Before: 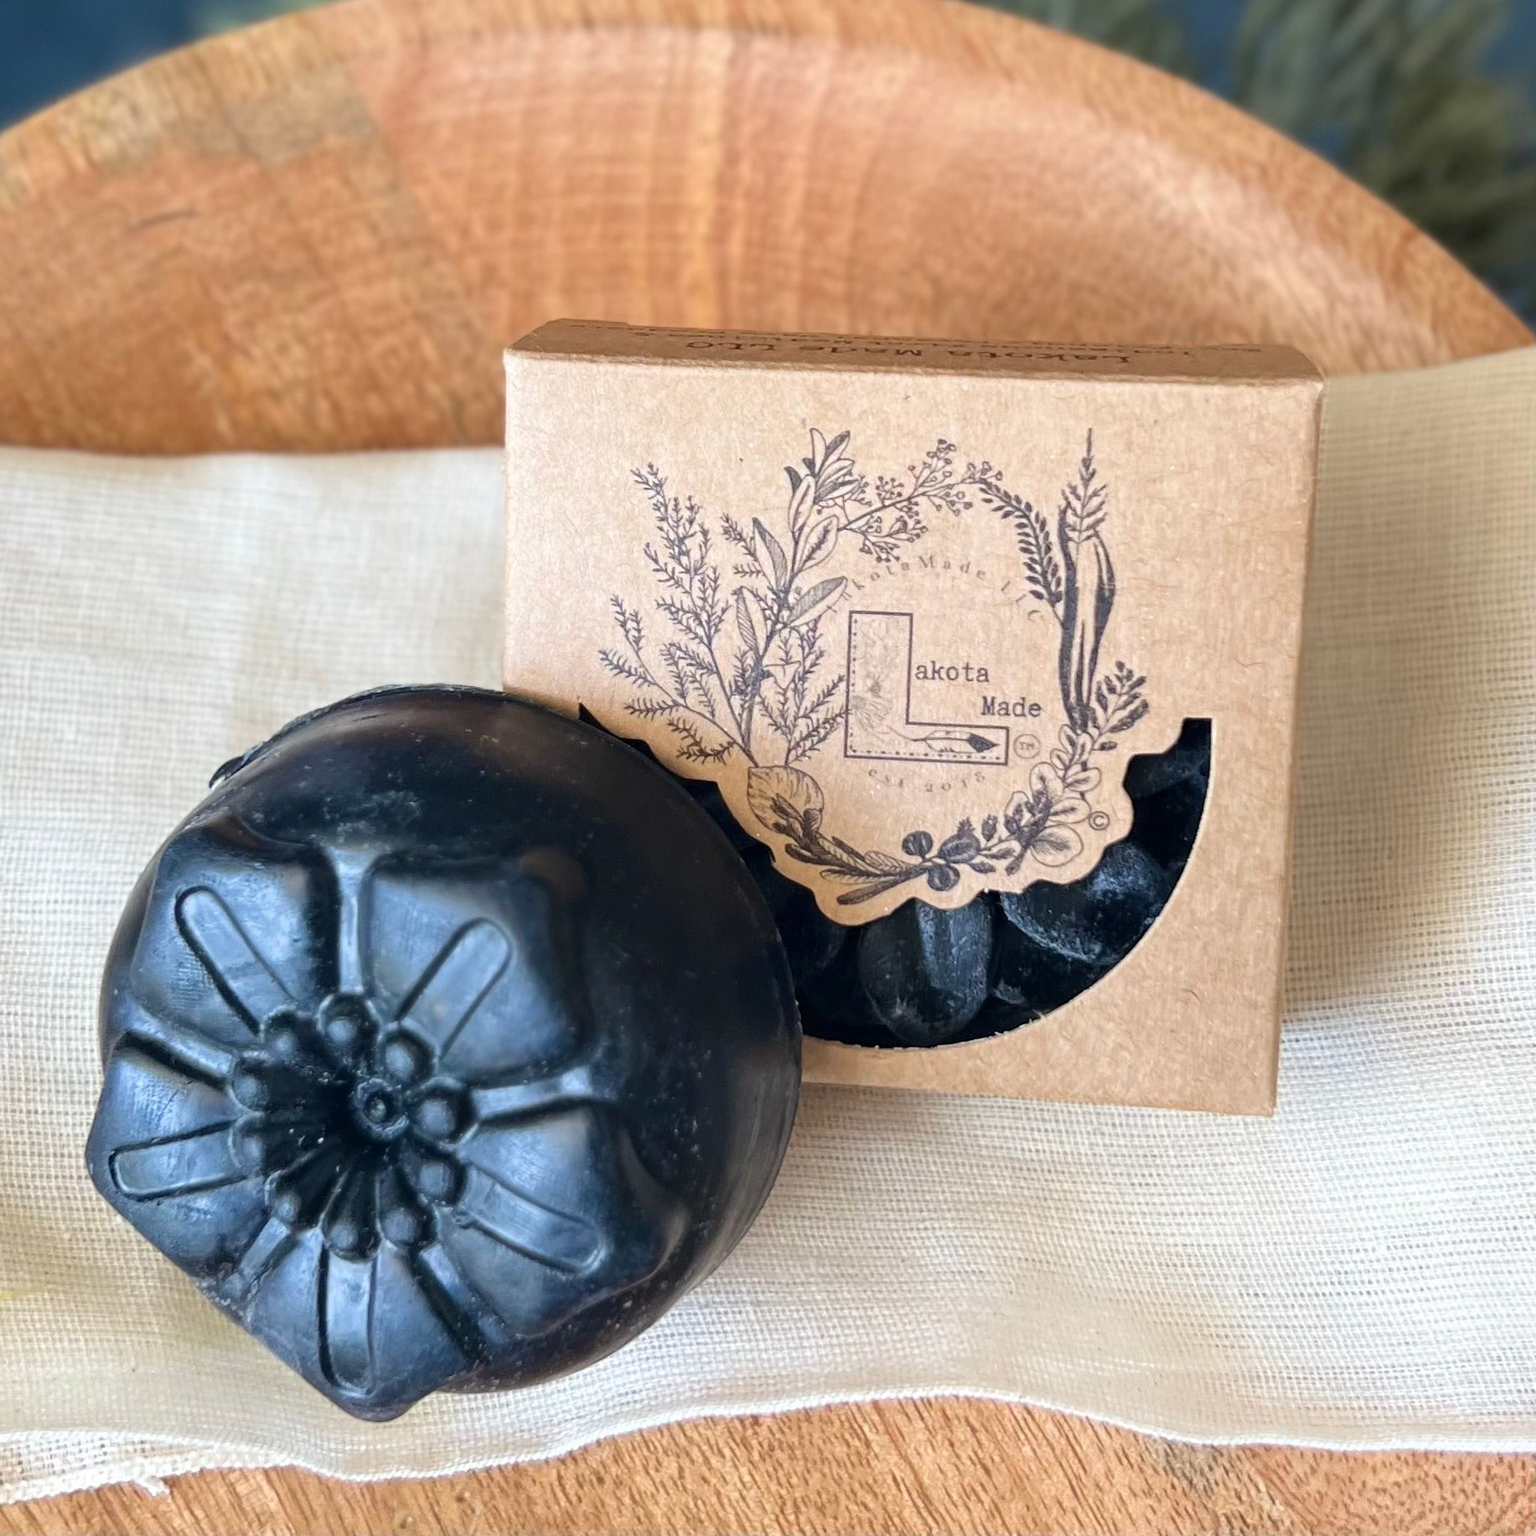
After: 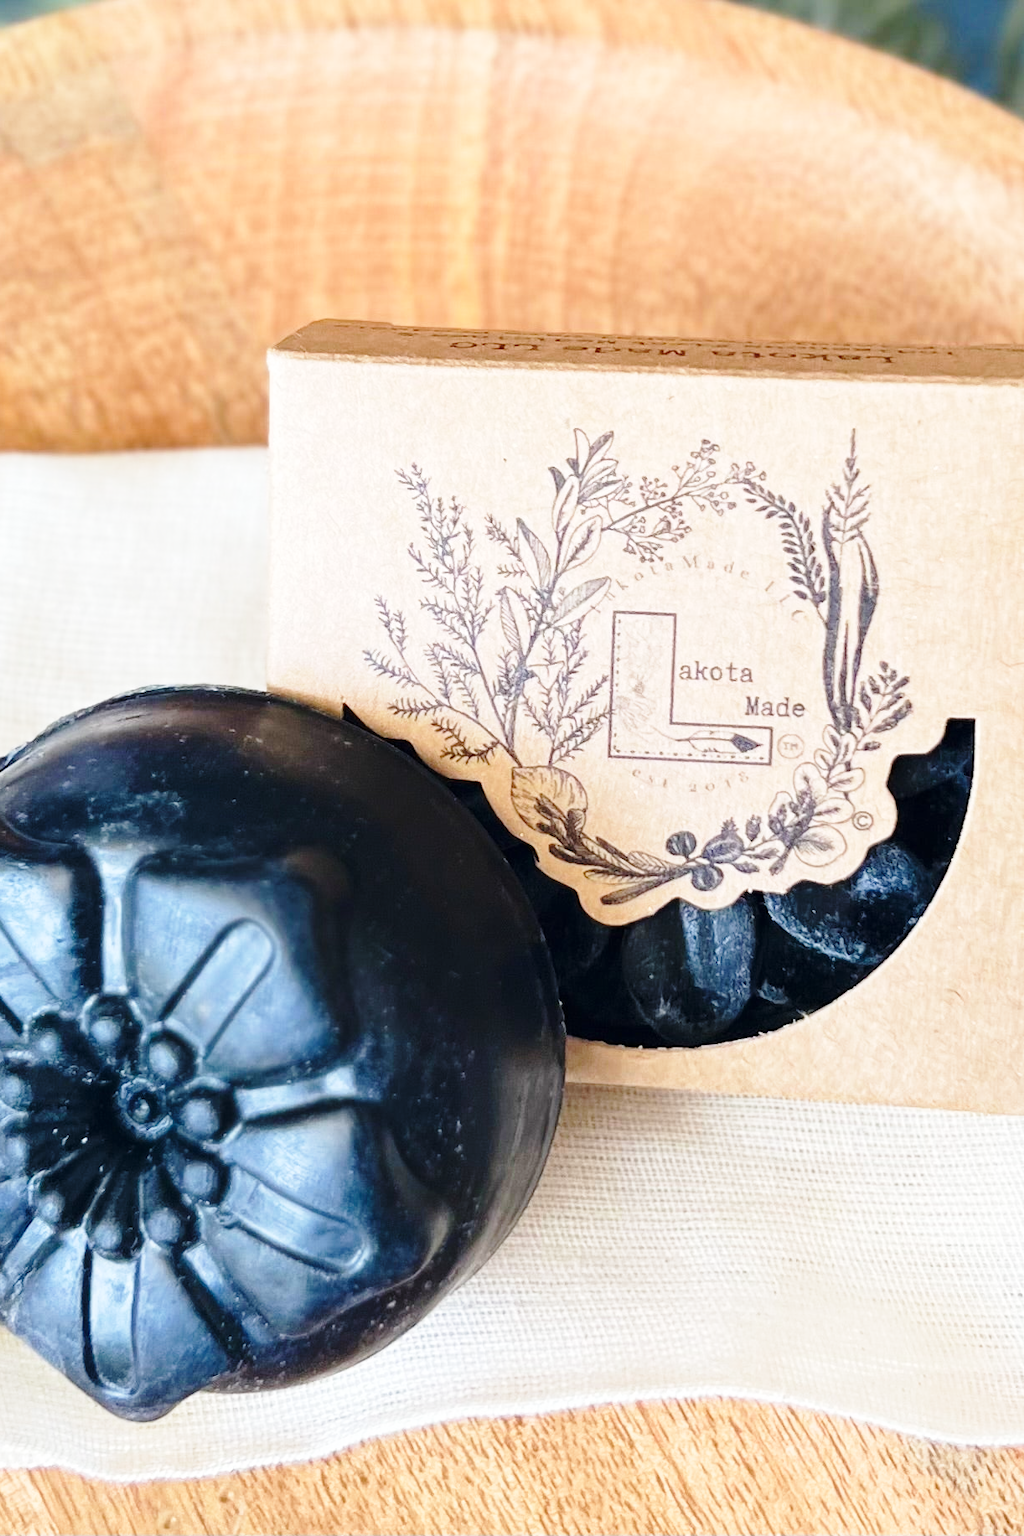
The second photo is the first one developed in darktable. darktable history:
crop: left 15.425%, right 17.817%
tone equalizer: on, module defaults
base curve: curves: ch0 [(0, 0) (0.028, 0.03) (0.121, 0.232) (0.46, 0.748) (0.859, 0.968) (1, 1)], preserve colors none
